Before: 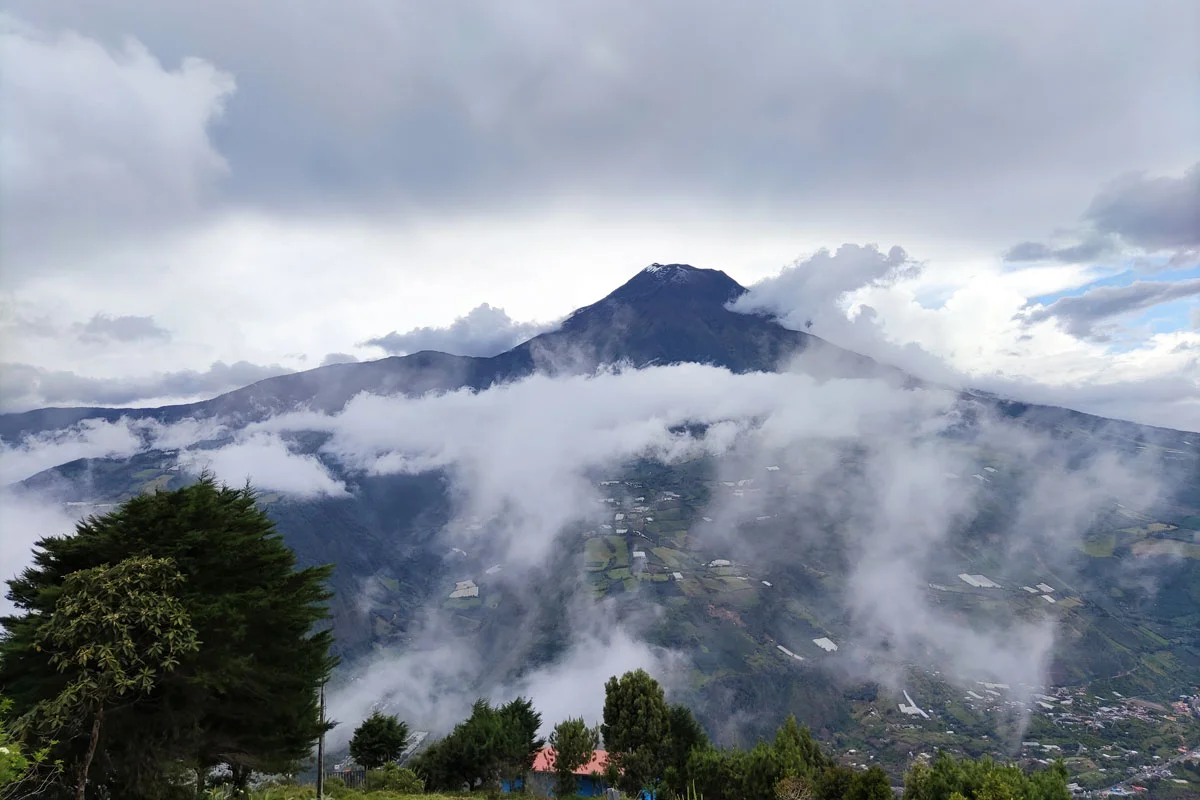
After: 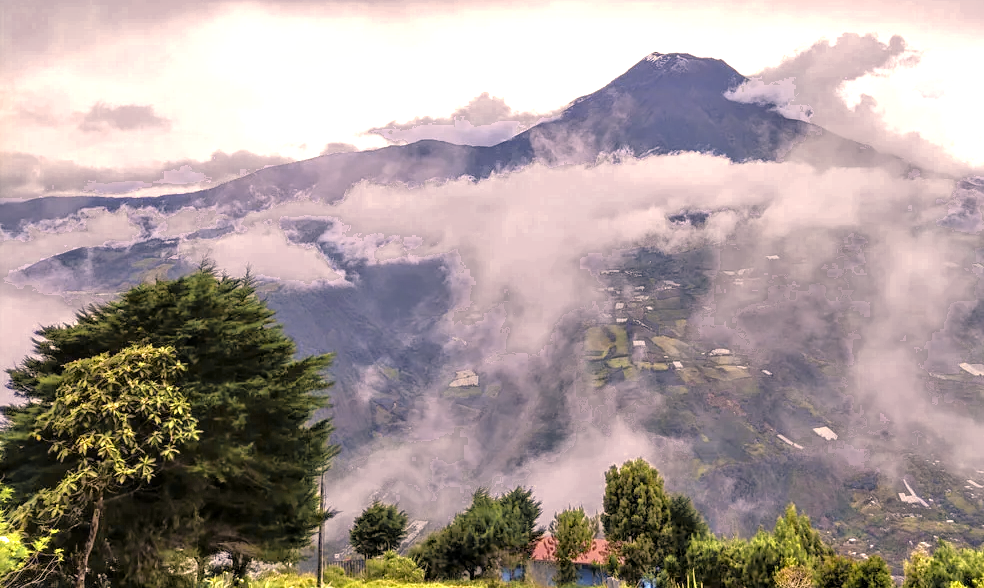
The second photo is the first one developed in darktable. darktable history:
color zones: curves: ch0 [(0.004, 0.306) (0.107, 0.448) (0.252, 0.656) (0.41, 0.398) (0.595, 0.515) (0.768, 0.628)]; ch1 [(0.07, 0.323) (0.151, 0.452) (0.252, 0.608) (0.346, 0.221) (0.463, 0.189) (0.61, 0.368) (0.735, 0.395) (0.921, 0.412)]; ch2 [(0, 0.476) (0.132, 0.512) (0.243, 0.512) (0.397, 0.48) (0.522, 0.376) (0.634, 0.536) (0.761, 0.46)]
color correction: highlights a* 17.49, highlights b* 18.67
tone equalizer: -7 EV 0.157 EV, -6 EV 0.56 EV, -5 EV 1.17 EV, -4 EV 1.36 EV, -3 EV 1.14 EV, -2 EV 0.6 EV, -1 EV 0.153 EV
local contrast: on, module defaults
exposure: exposure 0.611 EV, compensate highlight preservation false
crop: top 26.43%, right 17.966%
